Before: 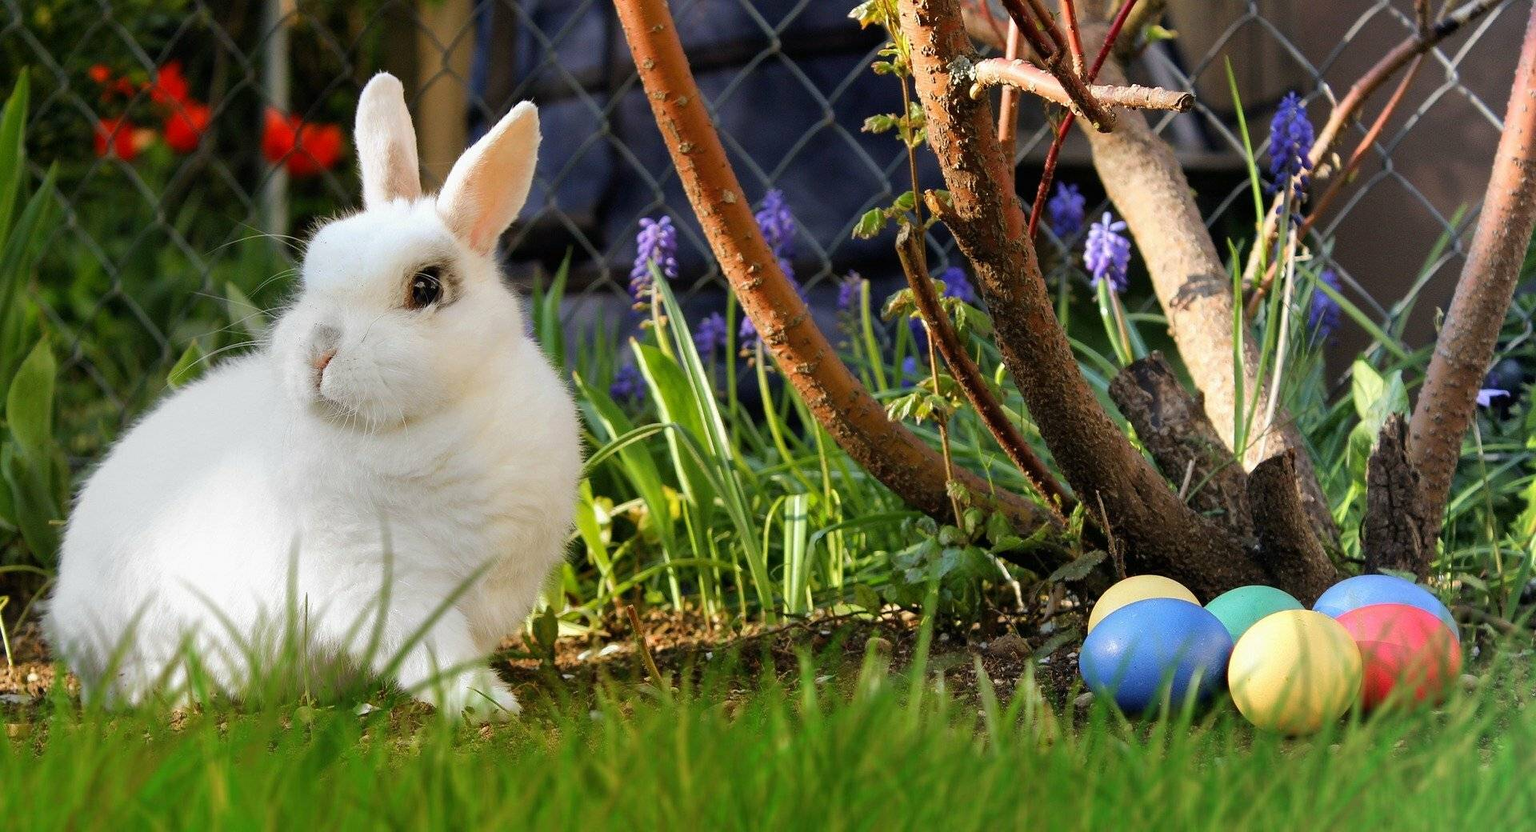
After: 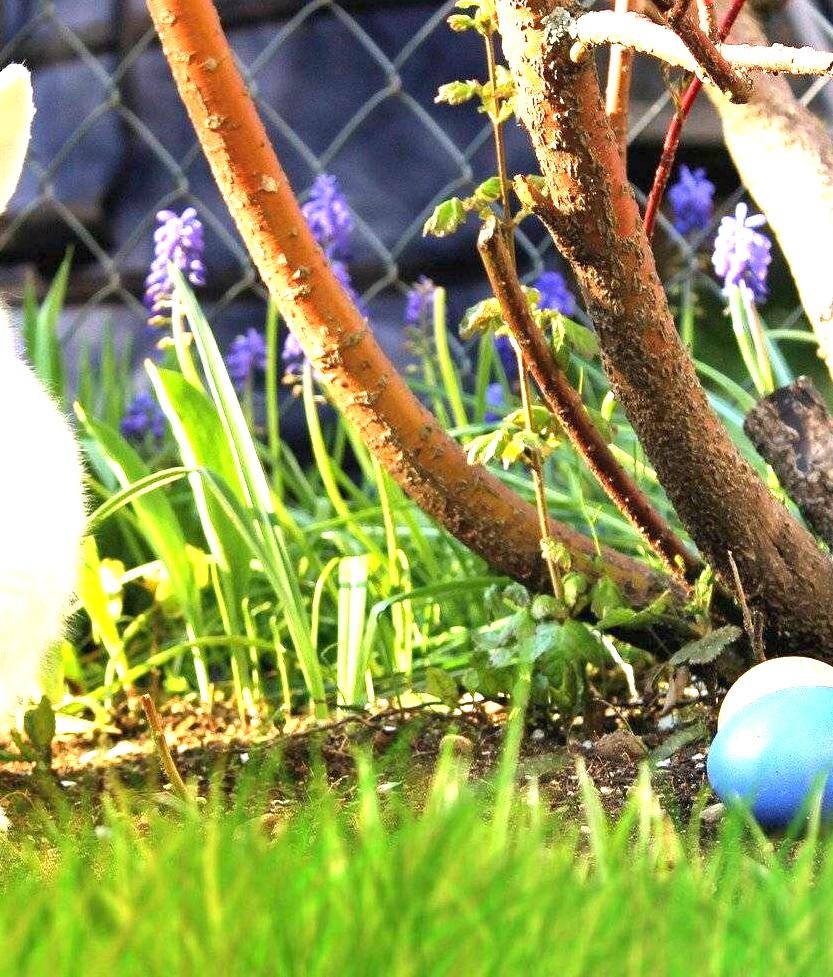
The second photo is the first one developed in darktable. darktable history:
crop: left 33.452%, top 6.025%, right 23.155%
exposure: black level correction 0, exposure 1.741 EV, compensate exposure bias true, compensate highlight preservation false
